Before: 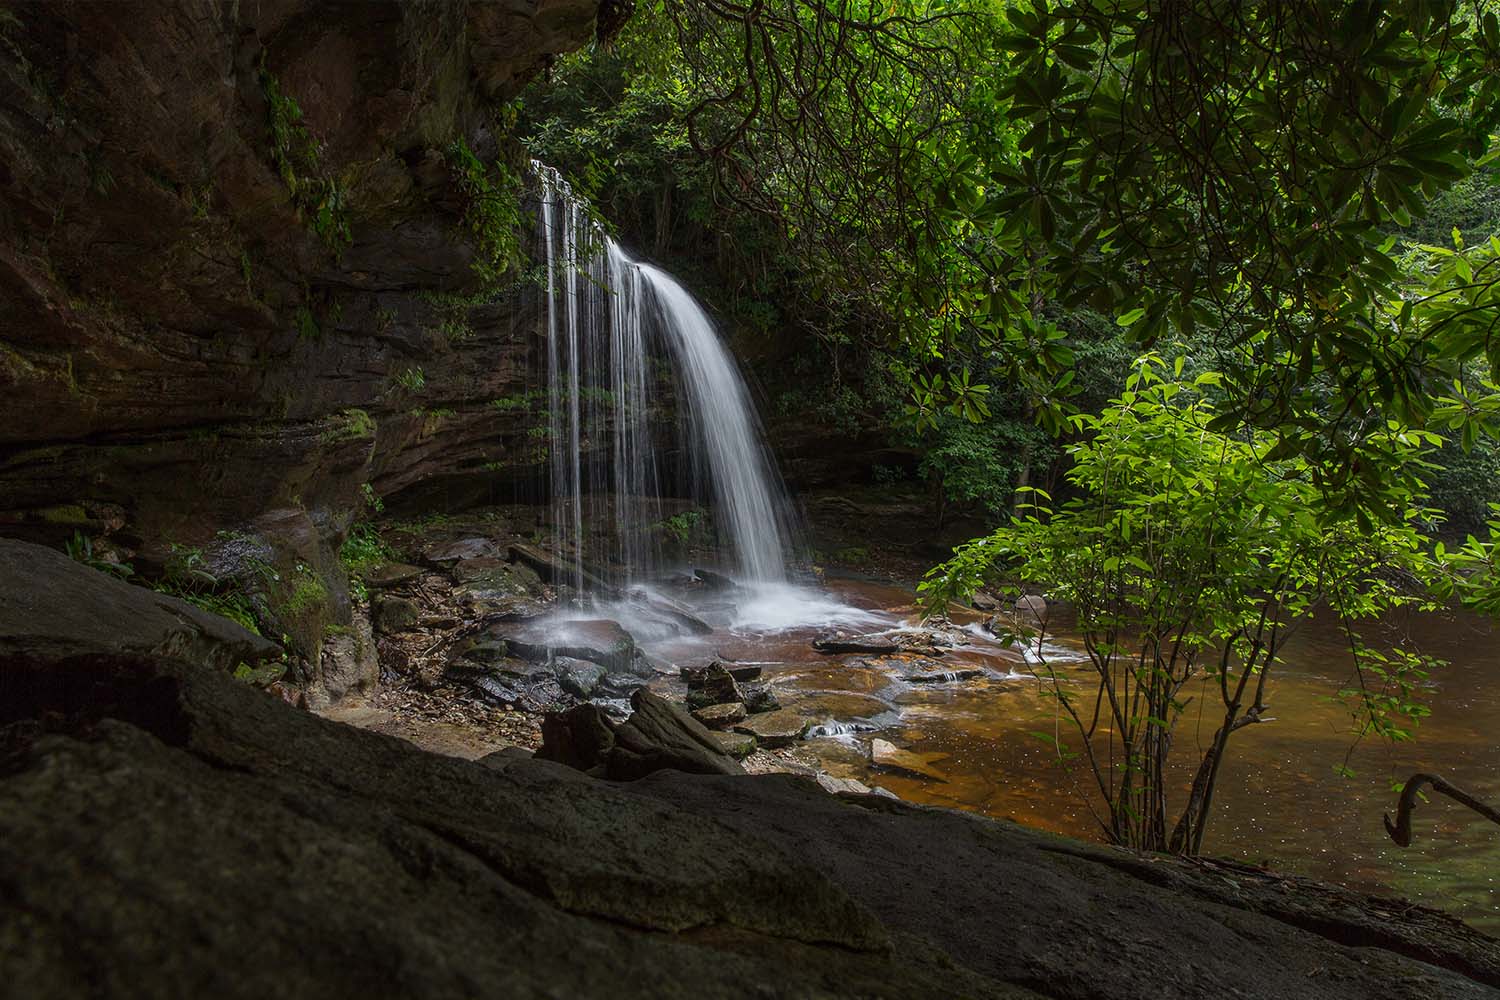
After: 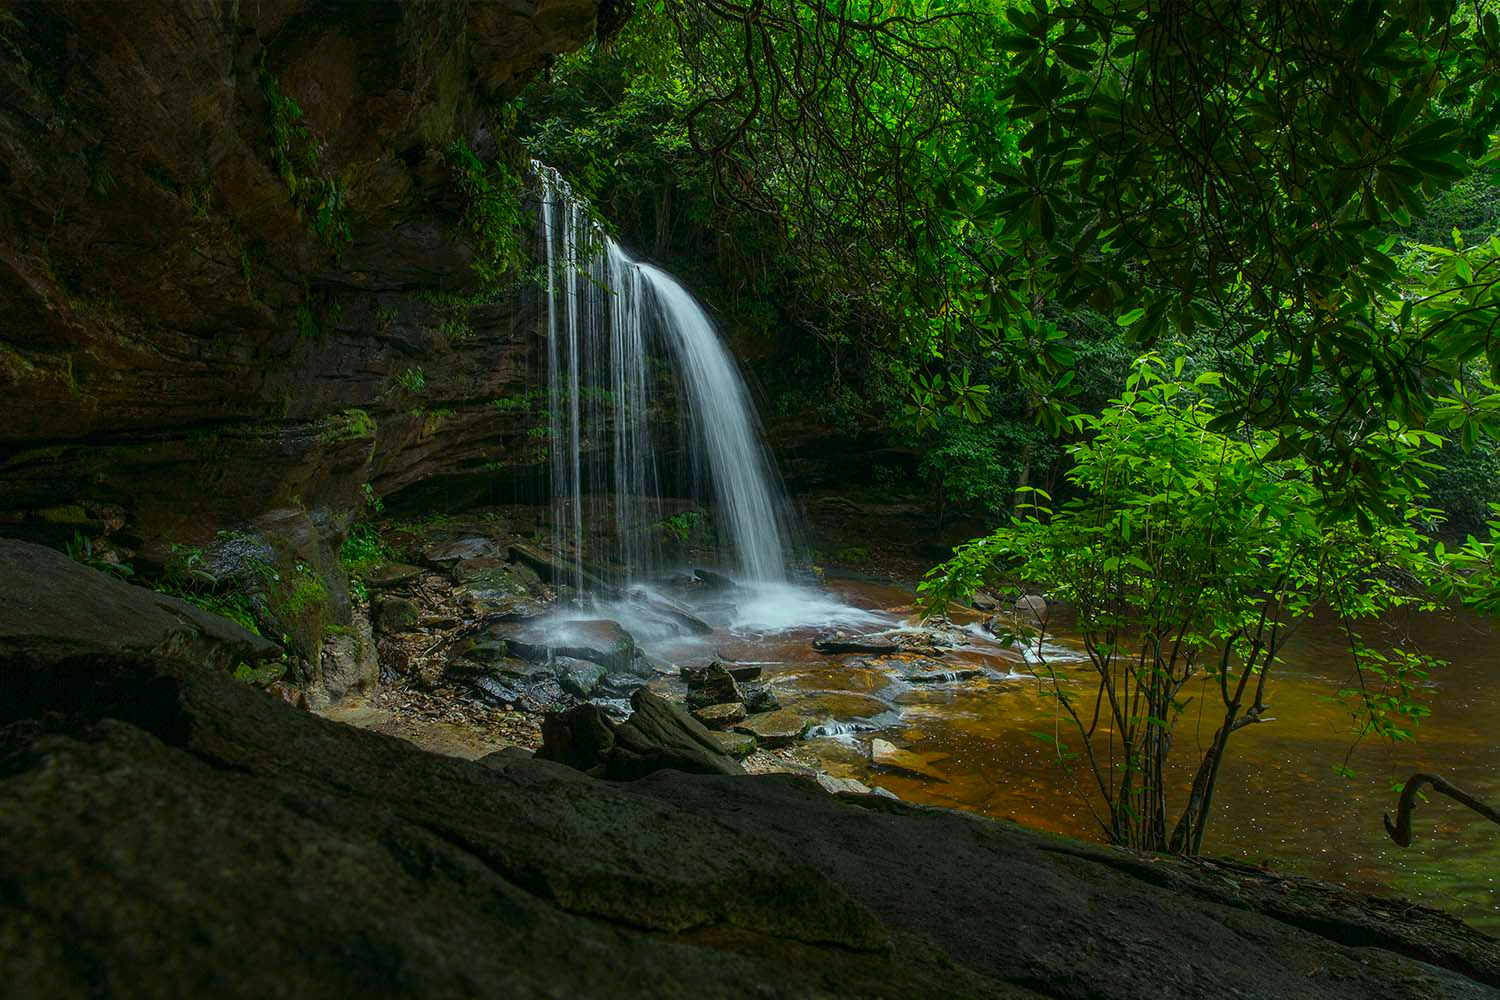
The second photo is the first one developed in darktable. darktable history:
exposure: exposure -0.141 EV, compensate highlight preservation false
color correction: highlights a* -7.59, highlights b* 1.22, shadows a* -3.72, saturation 1.38
